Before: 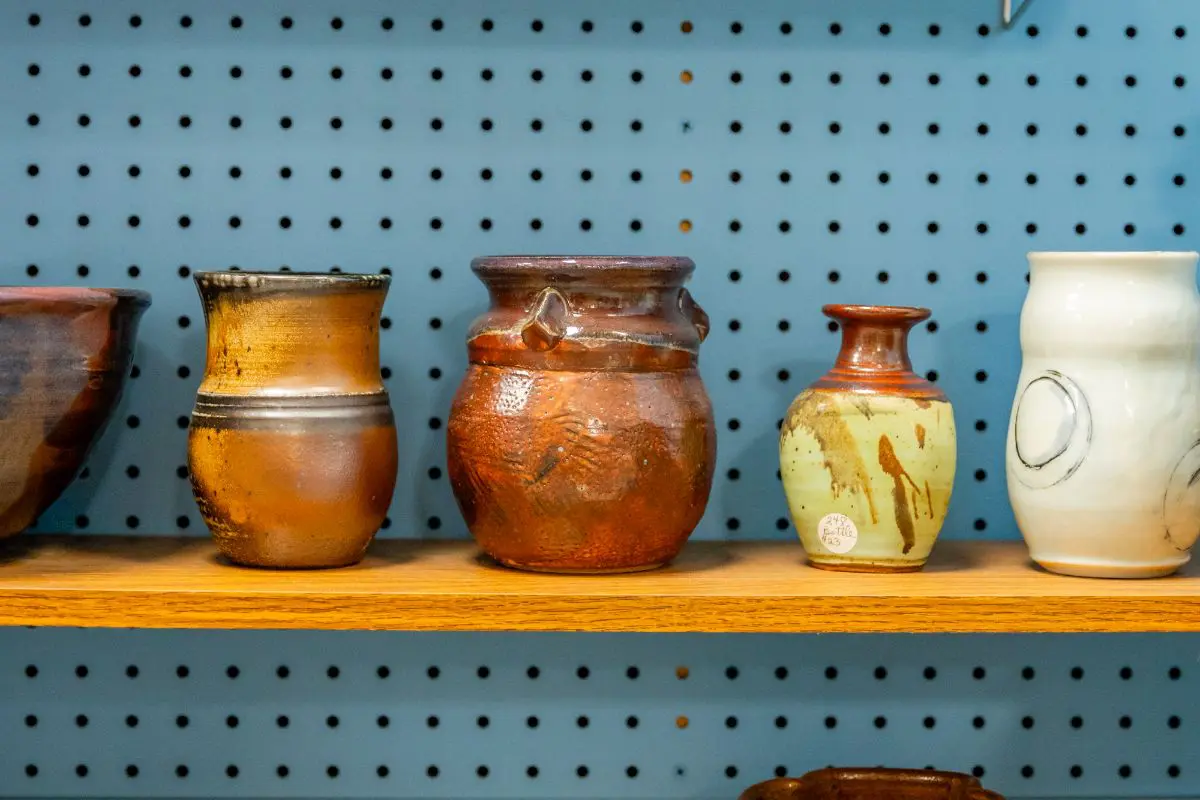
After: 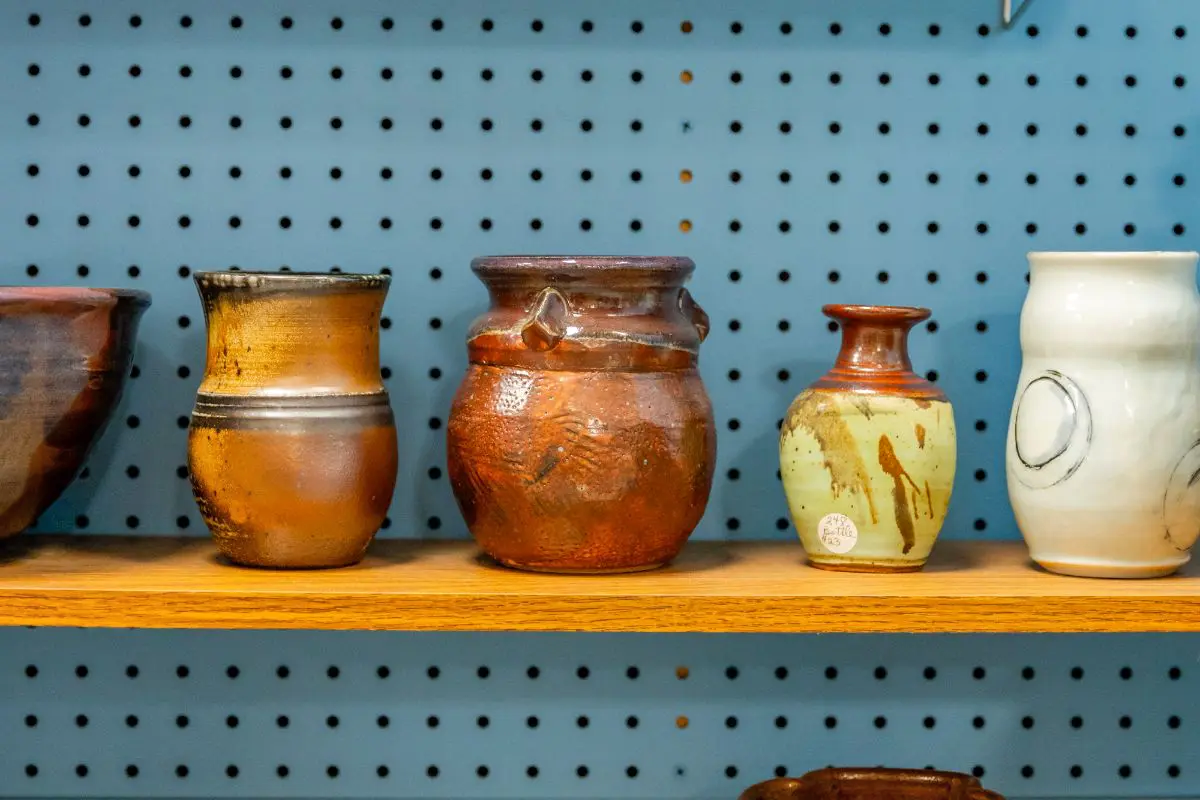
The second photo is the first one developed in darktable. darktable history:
shadows and highlights: soften with gaussian
tone equalizer: edges refinement/feathering 500, mask exposure compensation -1.25 EV, preserve details no
